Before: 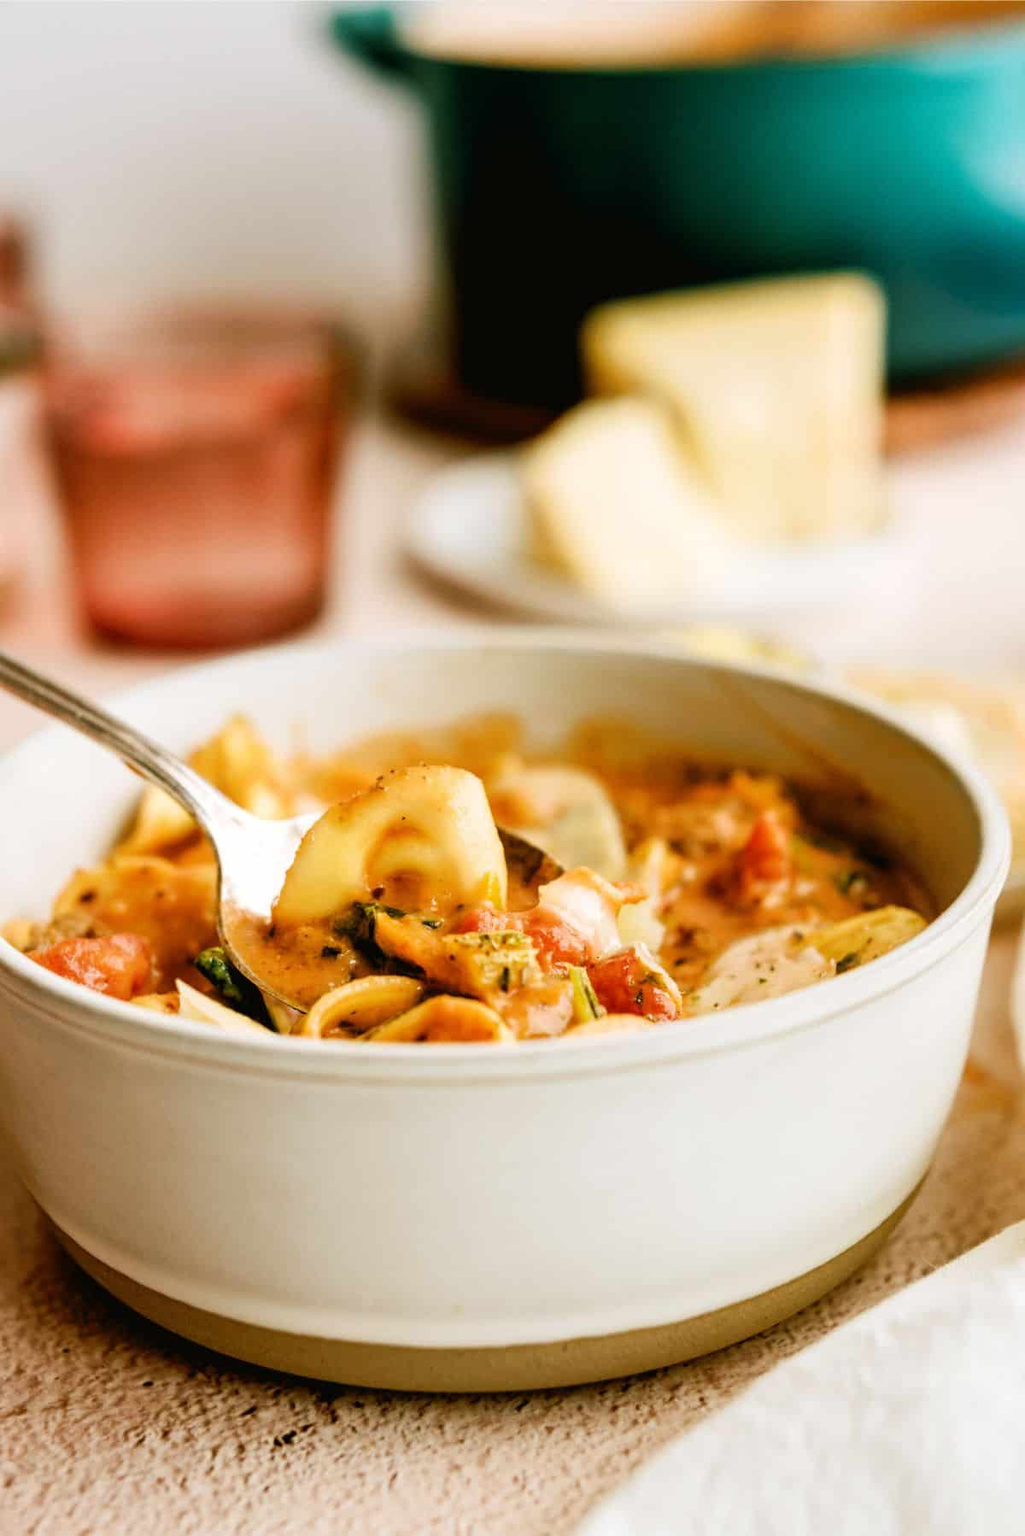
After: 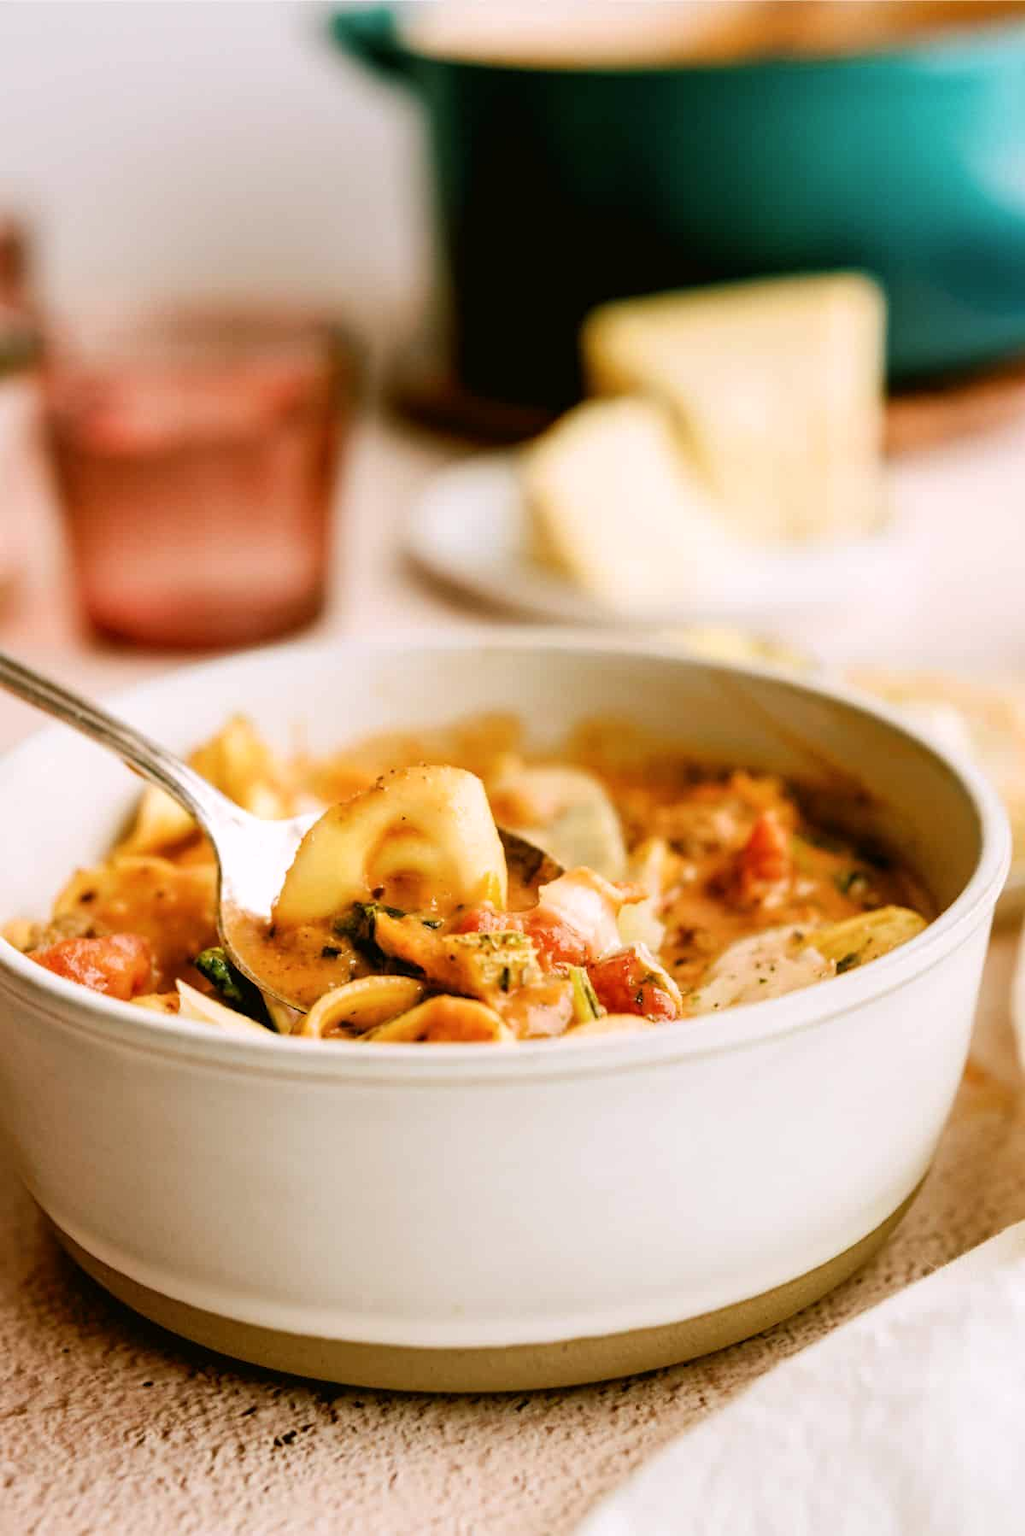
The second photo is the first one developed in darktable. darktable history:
color correction: highlights a* 3.14, highlights b* -1.3, shadows a* -0.077, shadows b* 1.86, saturation 0.984
